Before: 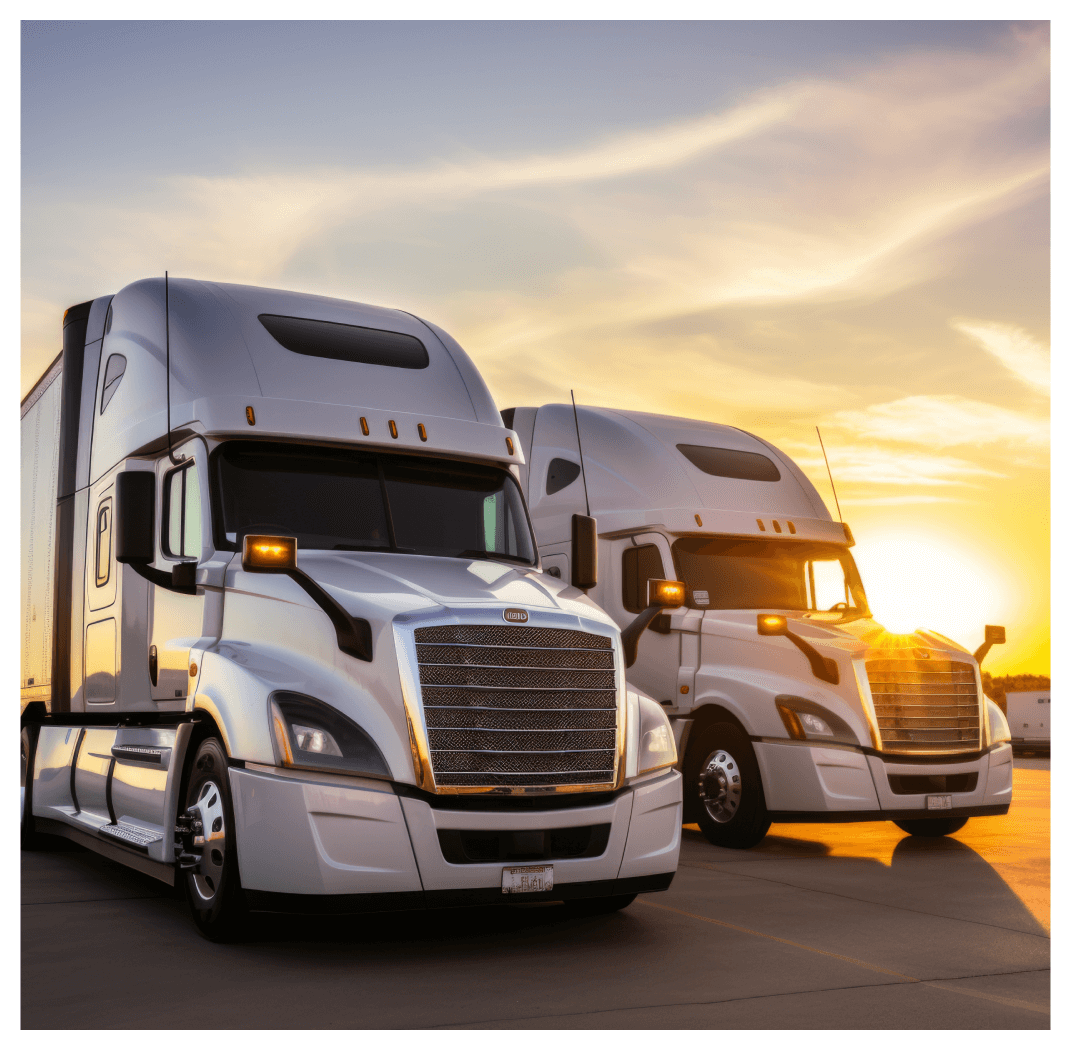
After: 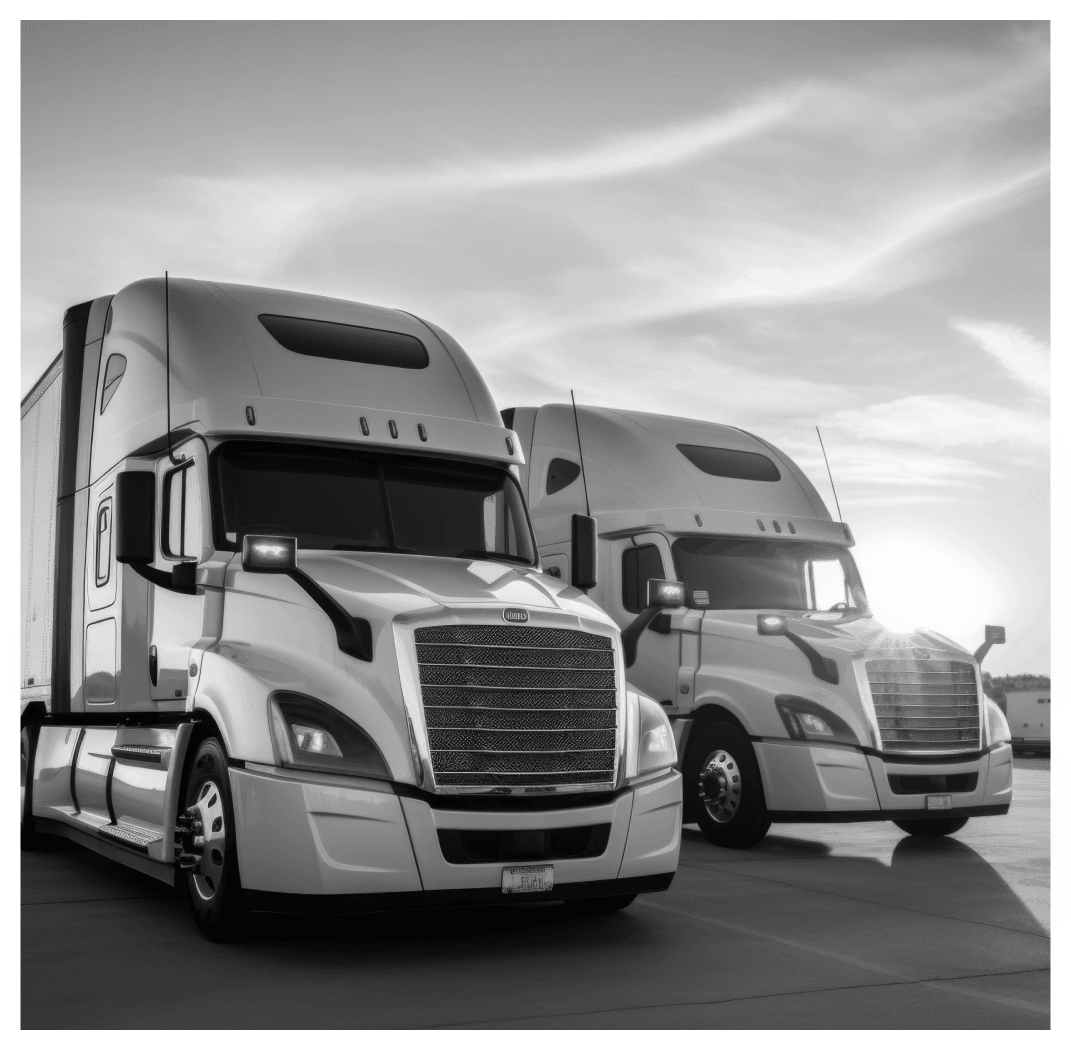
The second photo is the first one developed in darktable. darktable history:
monochrome: a 16.01, b -2.65, highlights 0.52
